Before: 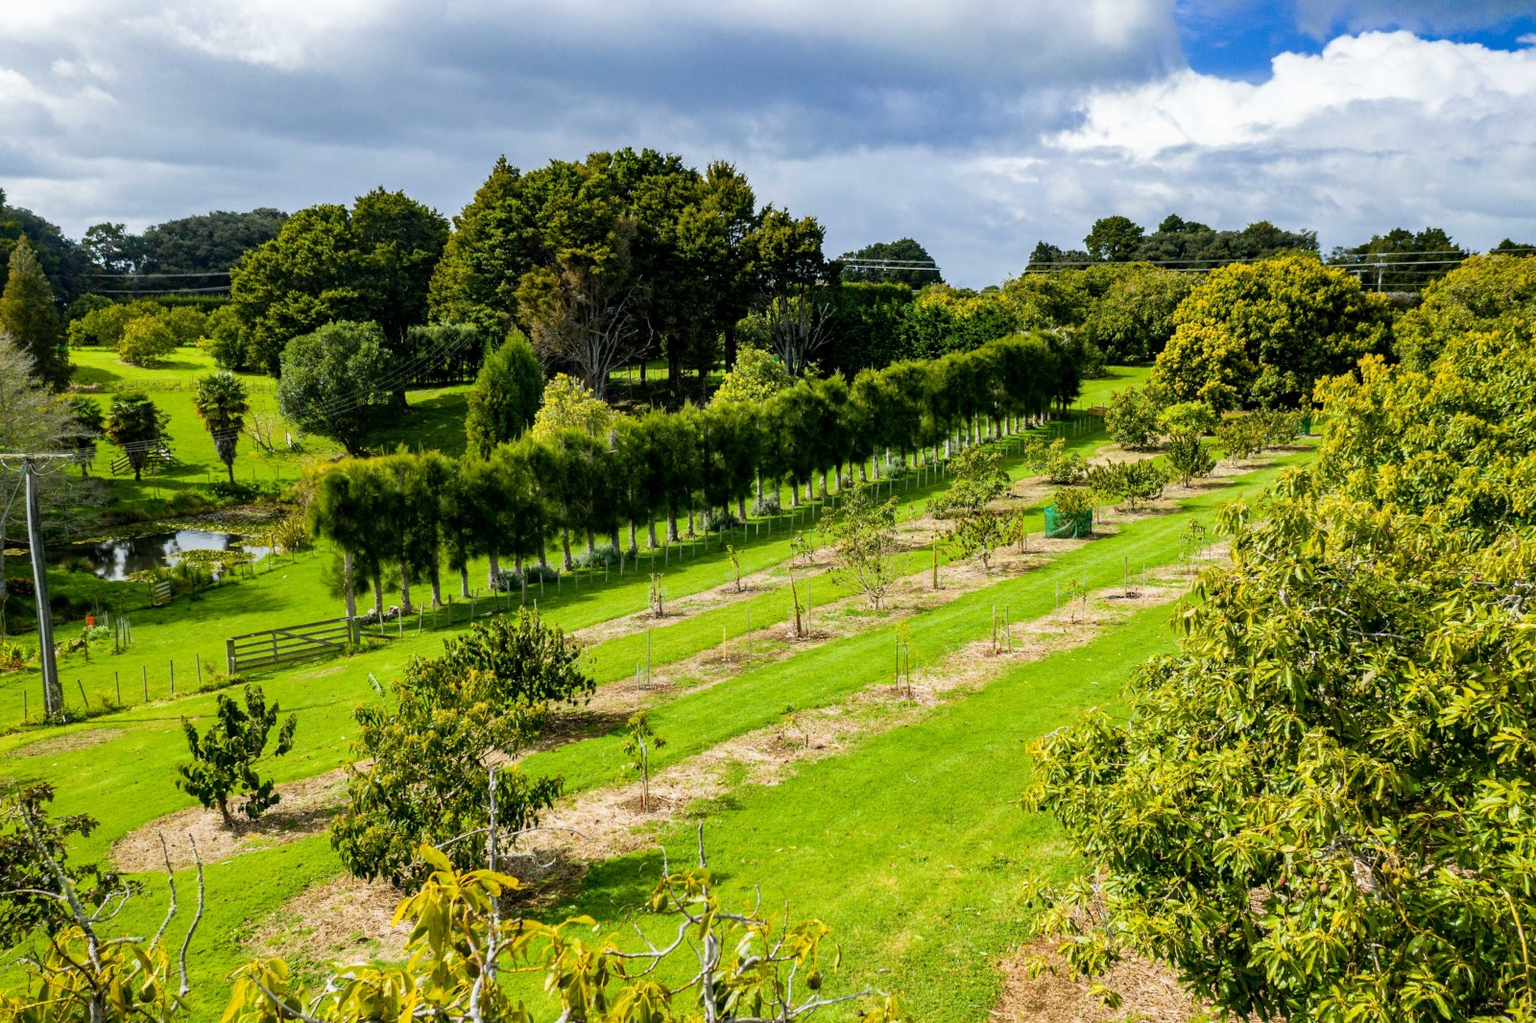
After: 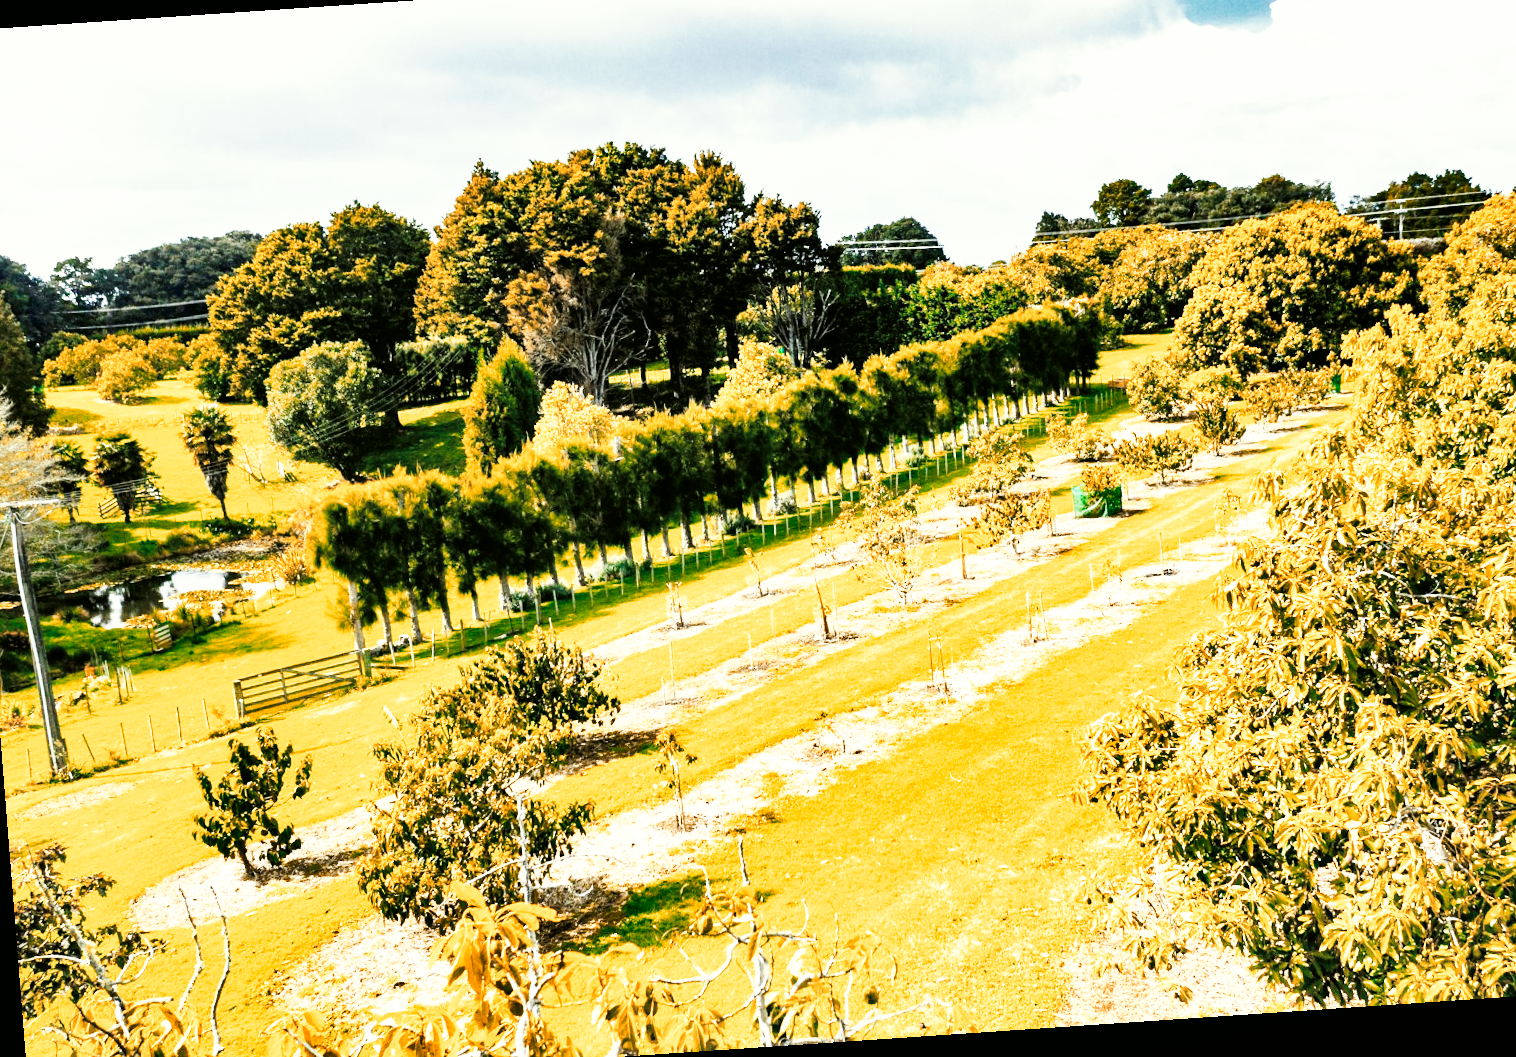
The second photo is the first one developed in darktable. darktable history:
exposure: exposure 0.657 EV, compensate highlight preservation false
base curve: curves: ch0 [(0, 0) (0.007, 0.004) (0.027, 0.03) (0.046, 0.07) (0.207, 0.54) (0.442, 0.872) (0.673, 0.972) (1, 1)], preserve colors none
shadows and highlights: low approximation 0.01, soften with gaussian
rotate and perspective: rotation -4.2°, shear 0.006, automatic cropping off
color zones: curves: ch2 [(0, 0.5) (0.143, 0.5) (0.286, 0.416) (0.429, 0.5) (0.571, 0.5) (0.714, 0.5) (0.857, 0.5) (1, 0.5)]
tone curve: curves: ch1 [(0, 0) (0.173, 0.145) (0.467, 0.477) (0.808, 0.611) (1, 1)]; ch2 [(0, 0) (0.255, 0.314) (0.498, 0.509) (0.694, 0.64) (1, 1)], color space Lab, independent channels, preserve colors none
crop: left 3.305%, top 6.436%, right 6.389%, bottom 3.258%
